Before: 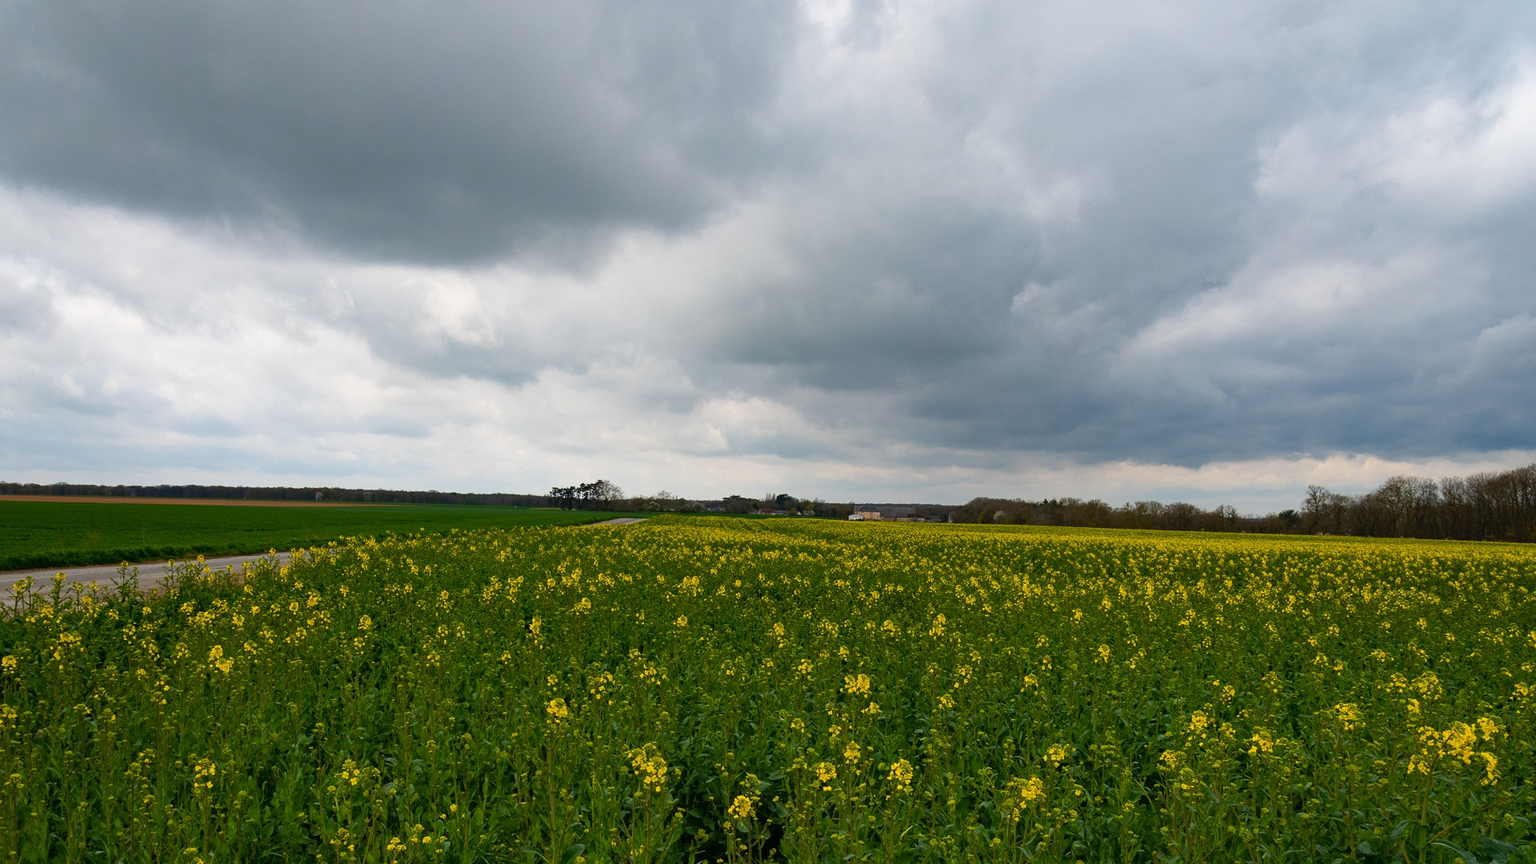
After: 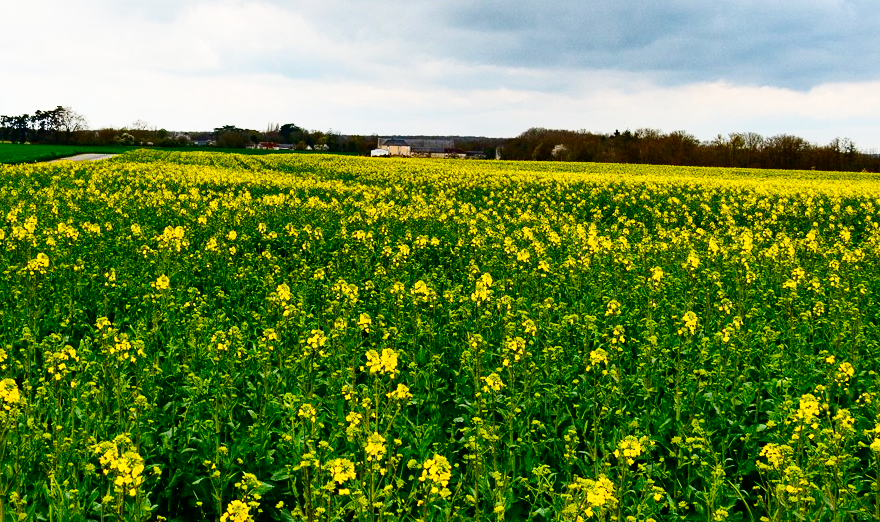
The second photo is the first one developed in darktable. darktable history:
base curve: curves: ch0 [(0, 0) (0, 0) (0.002, 0.001) (0.008, 0.003) (0.019, 0.011) (0.037, 0.037) (0.064, 0.11) (0.102, 0.232) (0.152, 0.379) (0.216, 0.524) (0.296, 0.665) (0.394, 0.789) (0.512, 0.881) (0.651, 0.945) (0.813, 0.986) (1, 1)], preserve colors none
crop: left 35.976%, top 45.819%, right 18.162%, bottom 5.807%
contrast brightness saturation: contrast 0.28
shadows and highlights: on, module defaults
